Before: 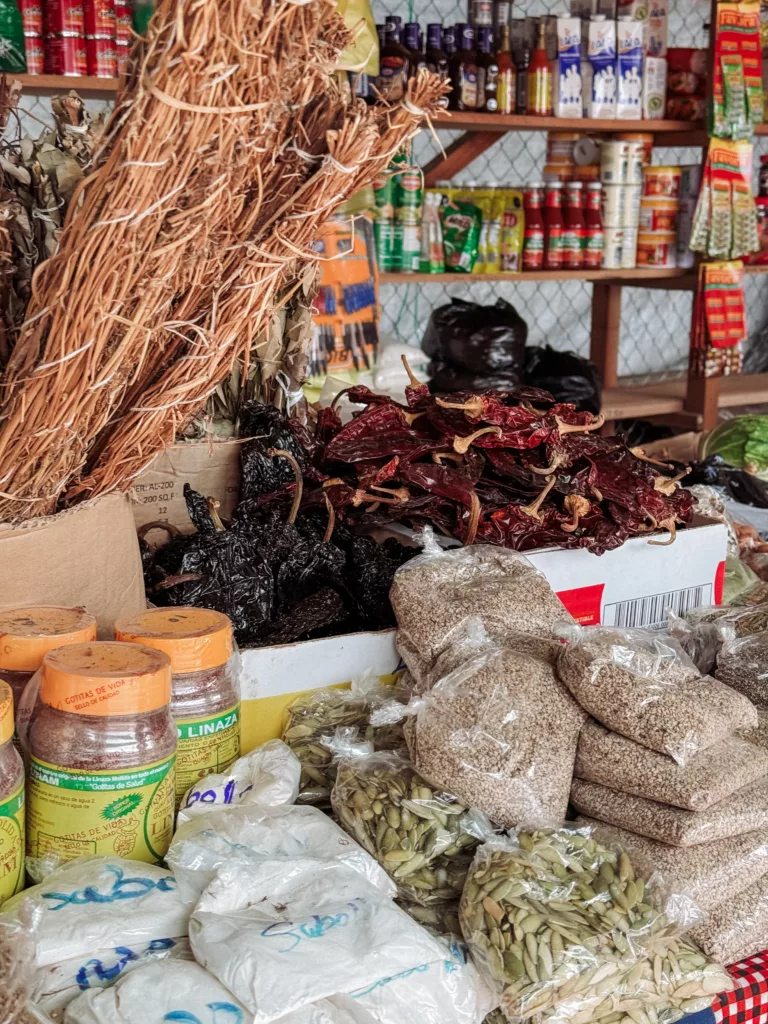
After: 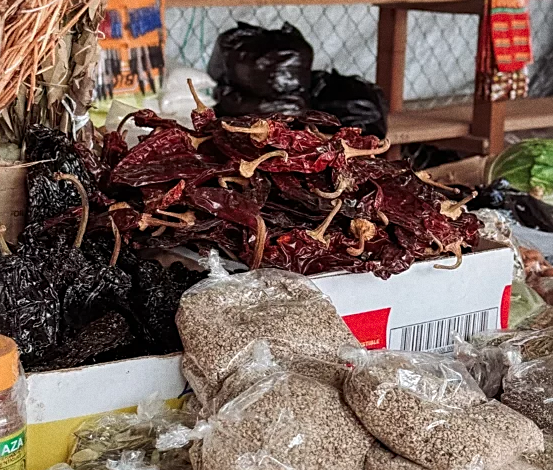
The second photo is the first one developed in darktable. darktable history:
sharpen: on, module defaults
crop and rotate: left 27.938%, top 27.046%, bottom 27.046%
grain: on, module defaults
shadows and highlights: shadows 4.1, highlights -17.6, soften with gaussian
